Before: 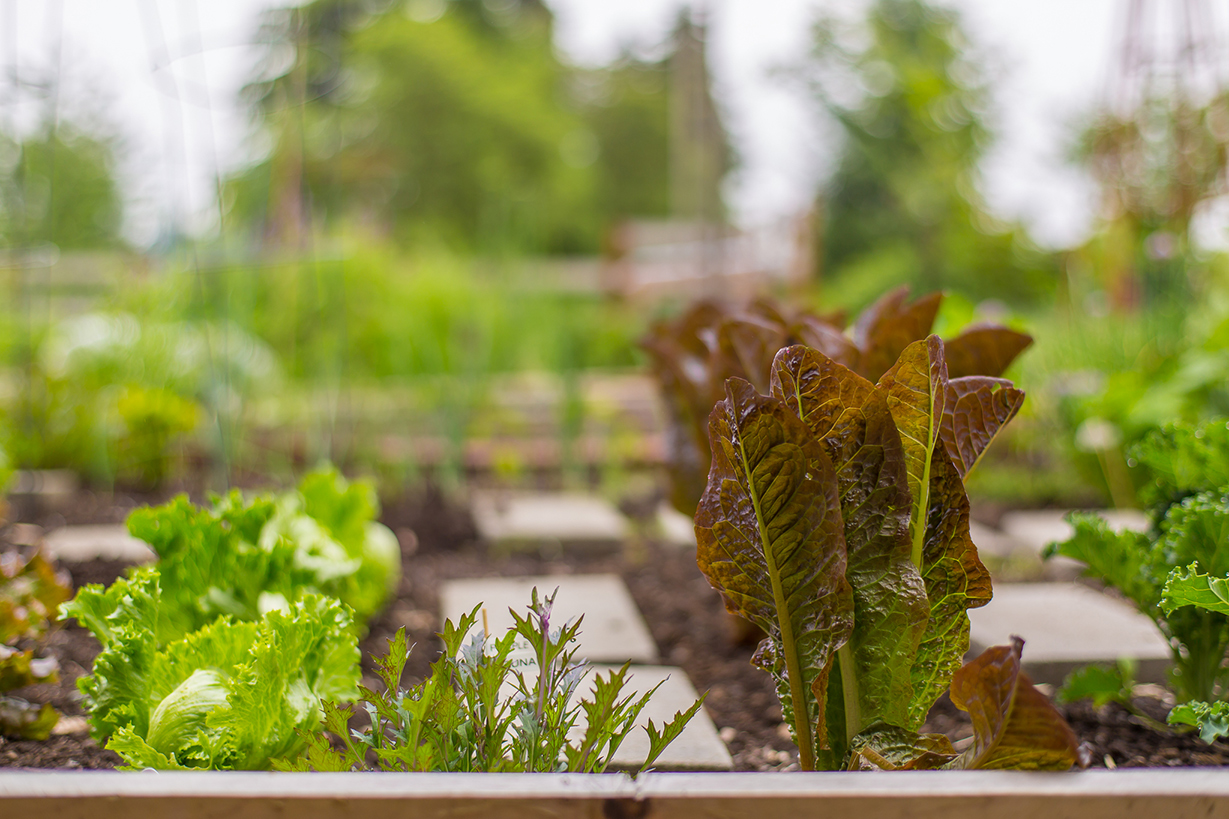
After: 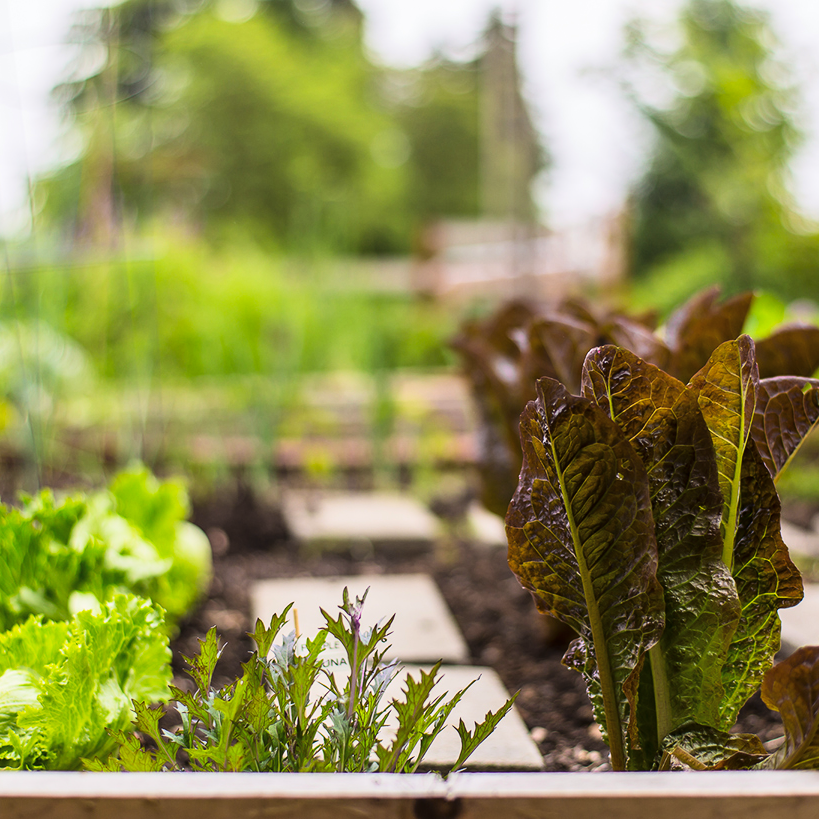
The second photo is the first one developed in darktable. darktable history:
tone curve: curves: ch0 [(0, 0) (0.195, 0.109) (0.751, 0.848) (1, 1)], color space Lab, linked channels, preserve colors none
crop and rotate: left 15.446%, right 17.836%
